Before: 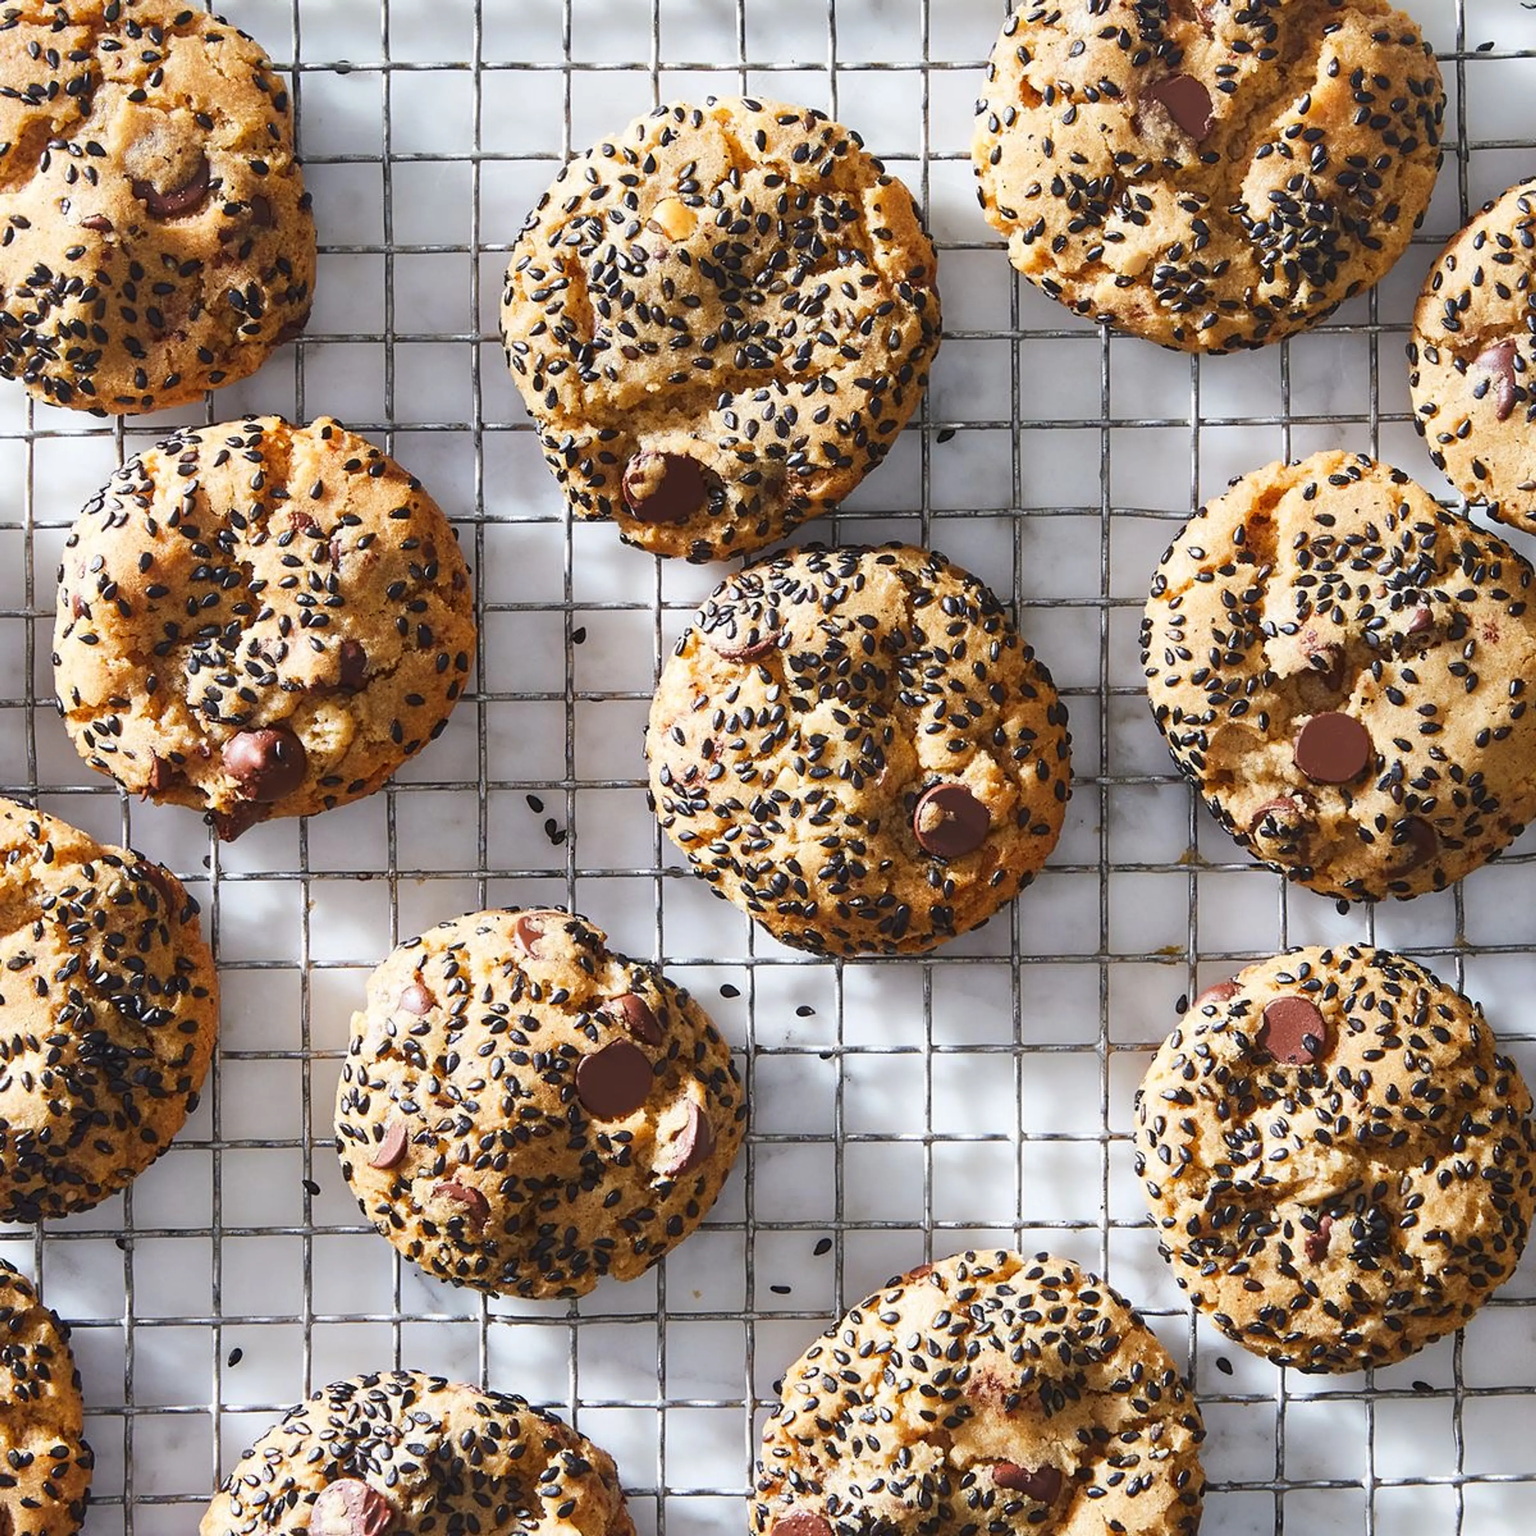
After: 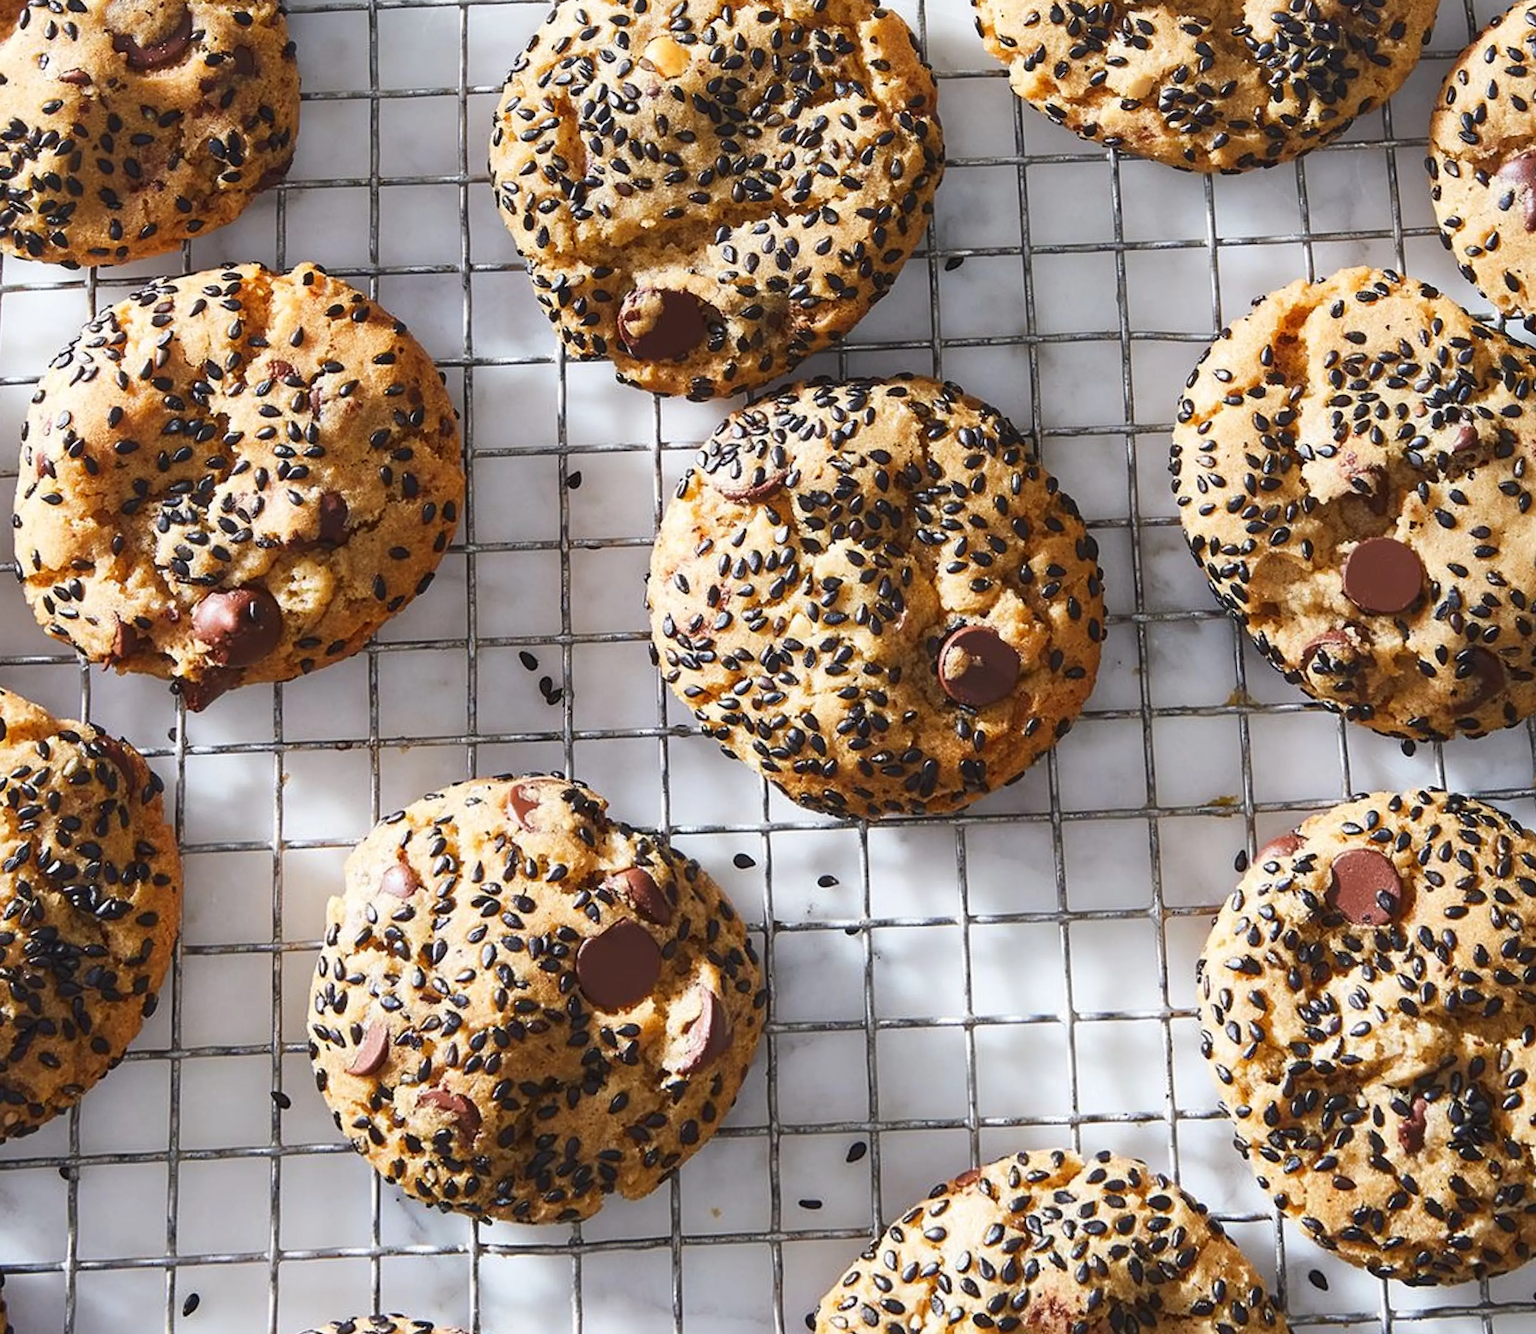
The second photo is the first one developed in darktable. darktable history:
rotate and perspective: rotation -1.68°, lens shift (vertical) -0.146, crop left 0.049, crop right 0.912, crop top 0.032, crop bottom 0.96
crop: top 7.625%, bottom 8.027%
